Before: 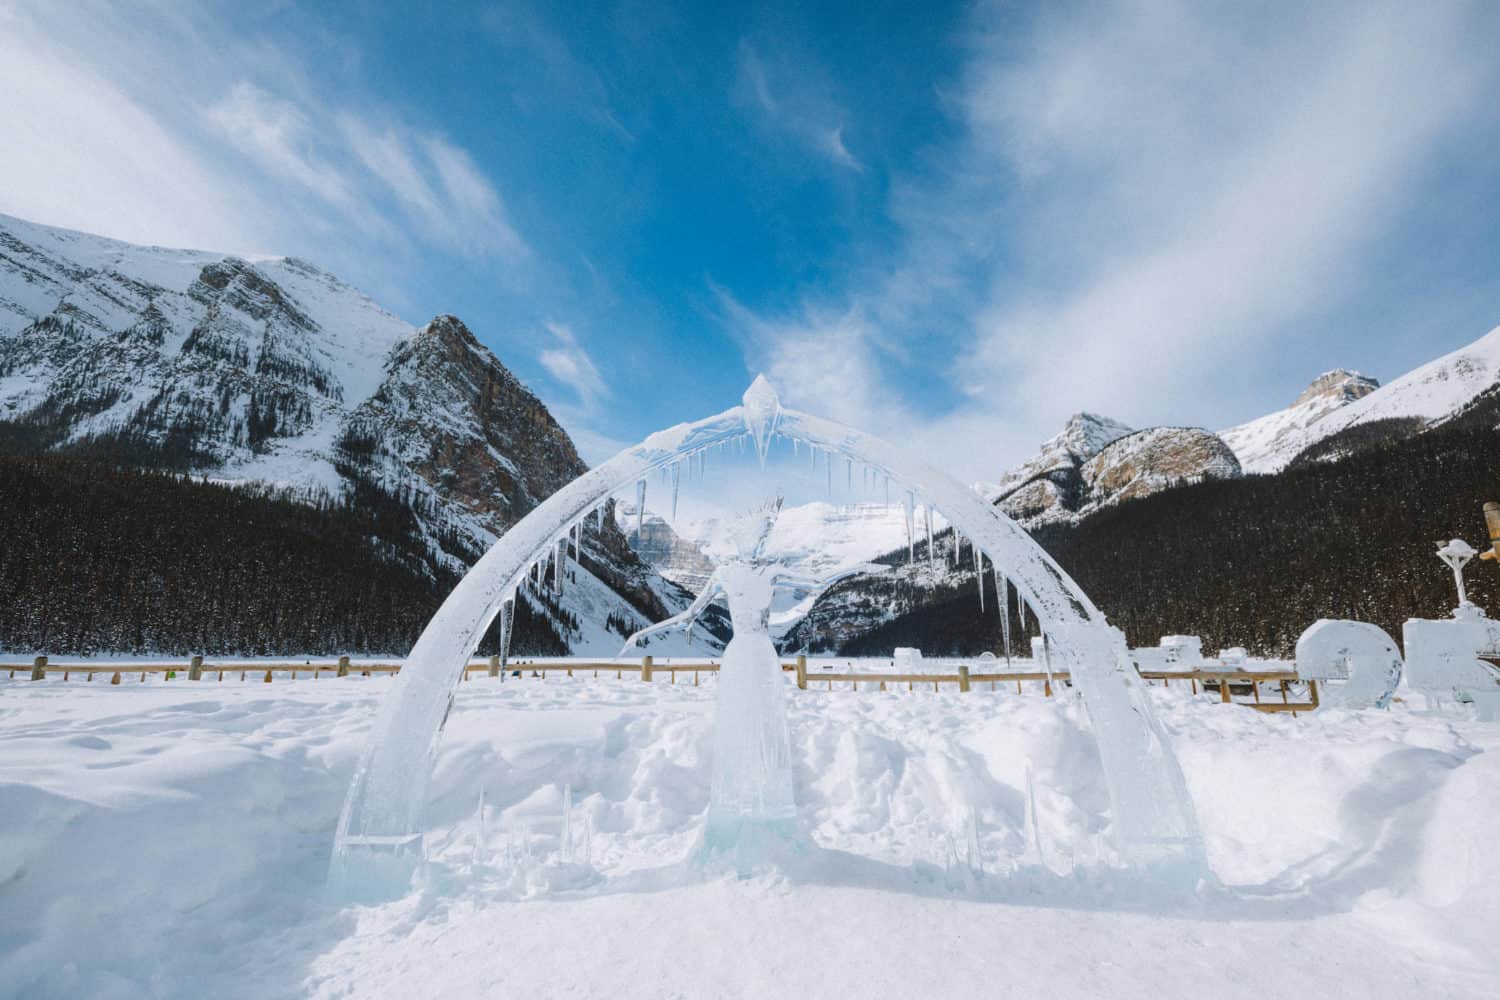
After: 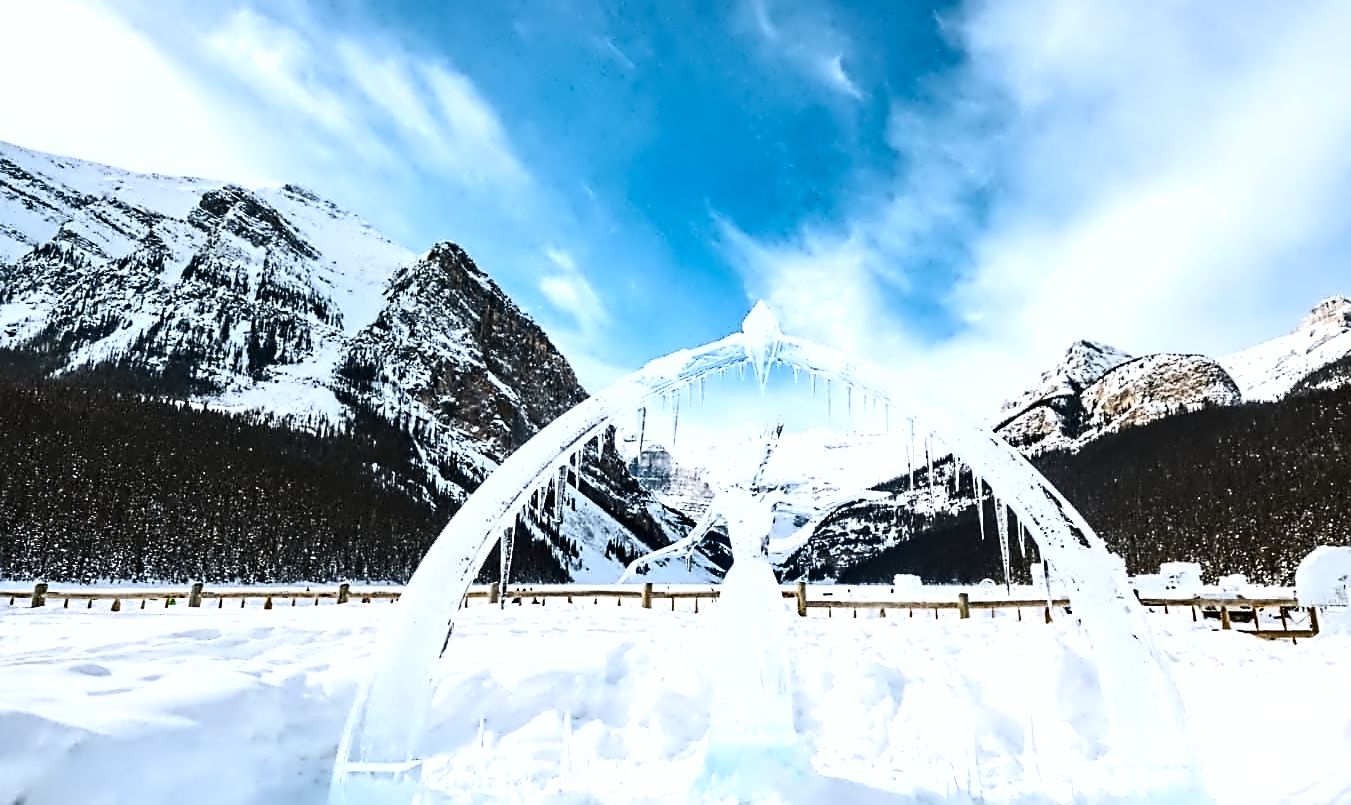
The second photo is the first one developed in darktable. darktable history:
crop: top 7.396%, right 9.905%, bottom 12.029%
contrast brightness saturation: contrast 0.282
exposure: black level correction 0, exposure 0.702 EV, compensate highlight preservation false
sharpen: on, module defaults
shadows and highlights: soften with gaussian
contrast equalizer: y [[0.5, 0.542, 0.583, 0.625, 0.667, 0.708], [0.5 ×6], [0.5 ×6], [0, 0.033, 0.067, 0.1, 0.133, 0.167], [0, 0.05, 0.1, 0.15, 0.2, 0.25]]
levels: black 0.019%
